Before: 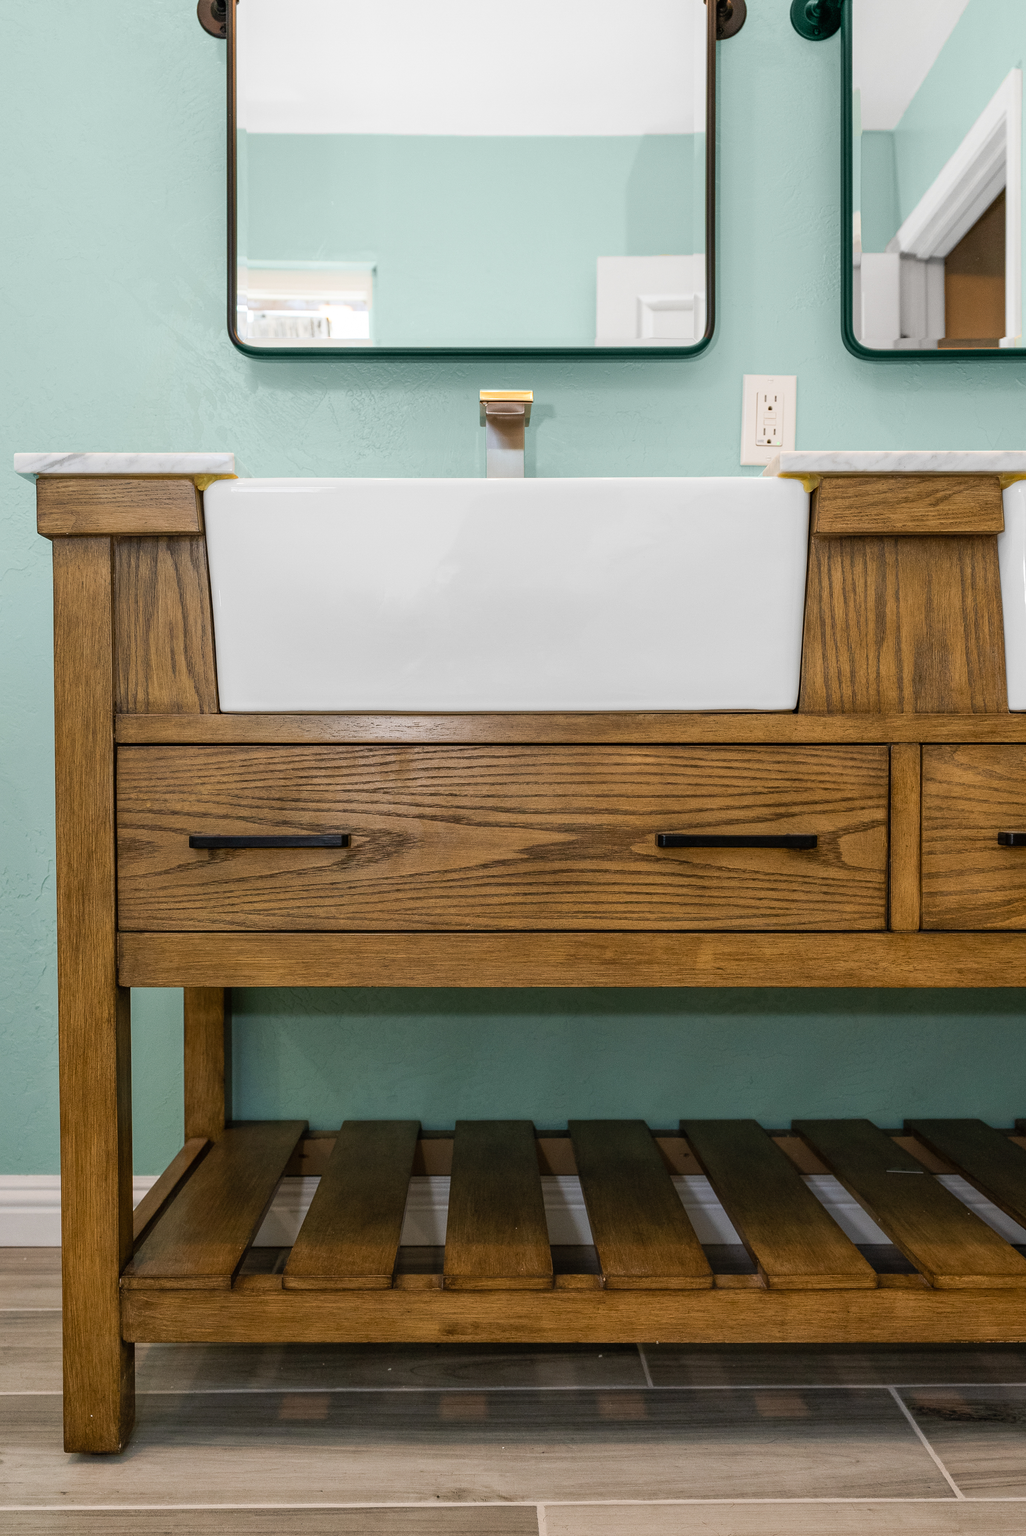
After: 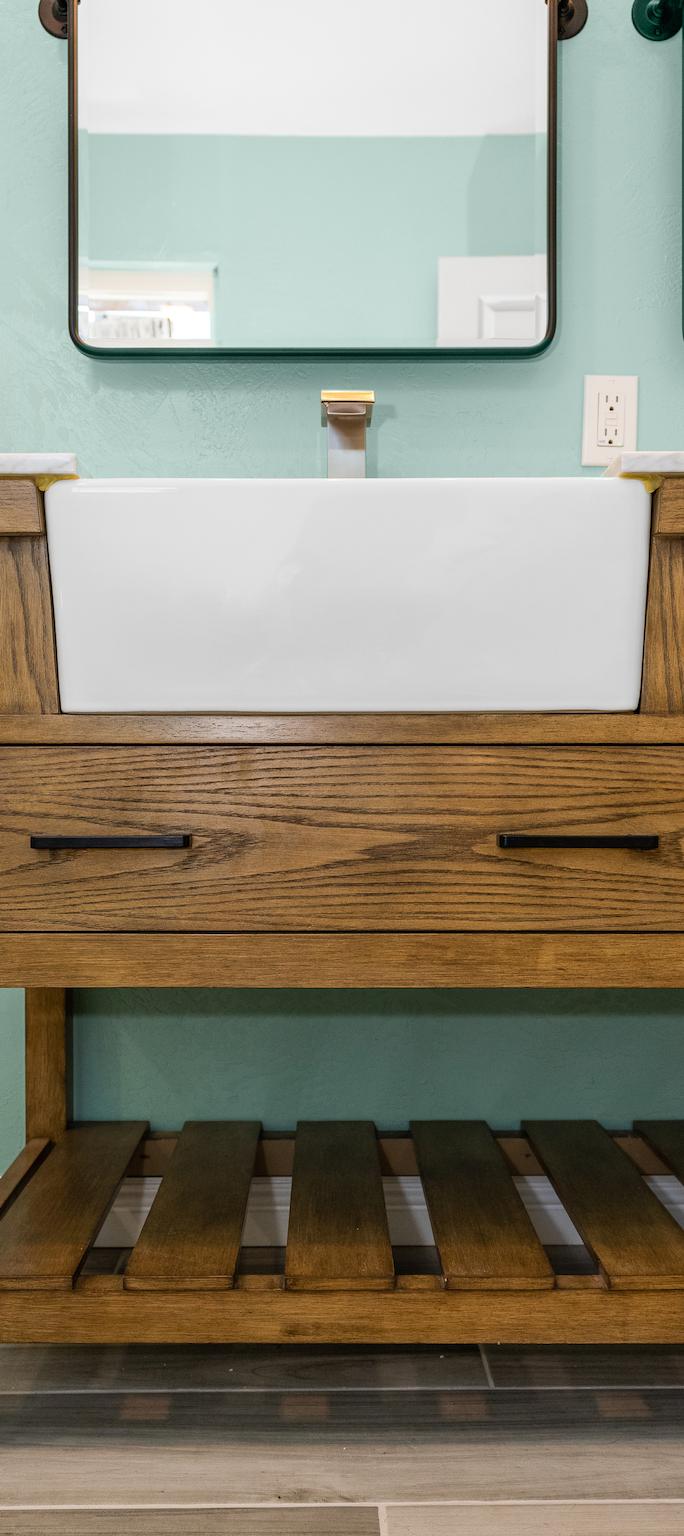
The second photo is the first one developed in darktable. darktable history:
color balance rgb: on, module defaults
crop and rotate: left 15.546%, right 17.787%
